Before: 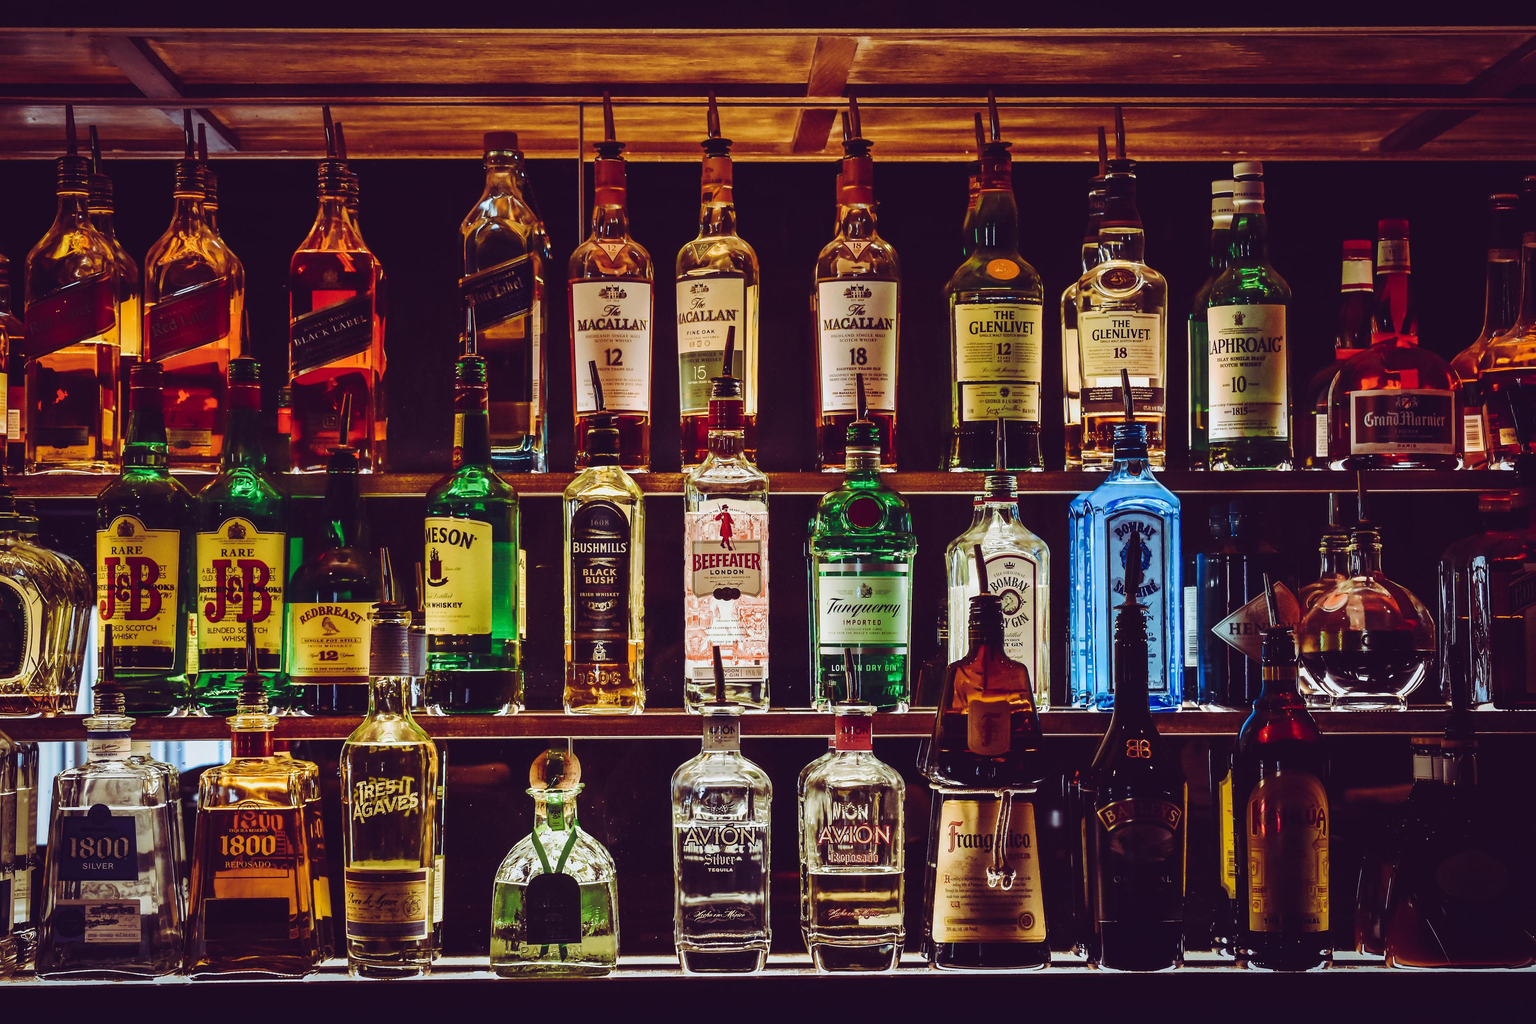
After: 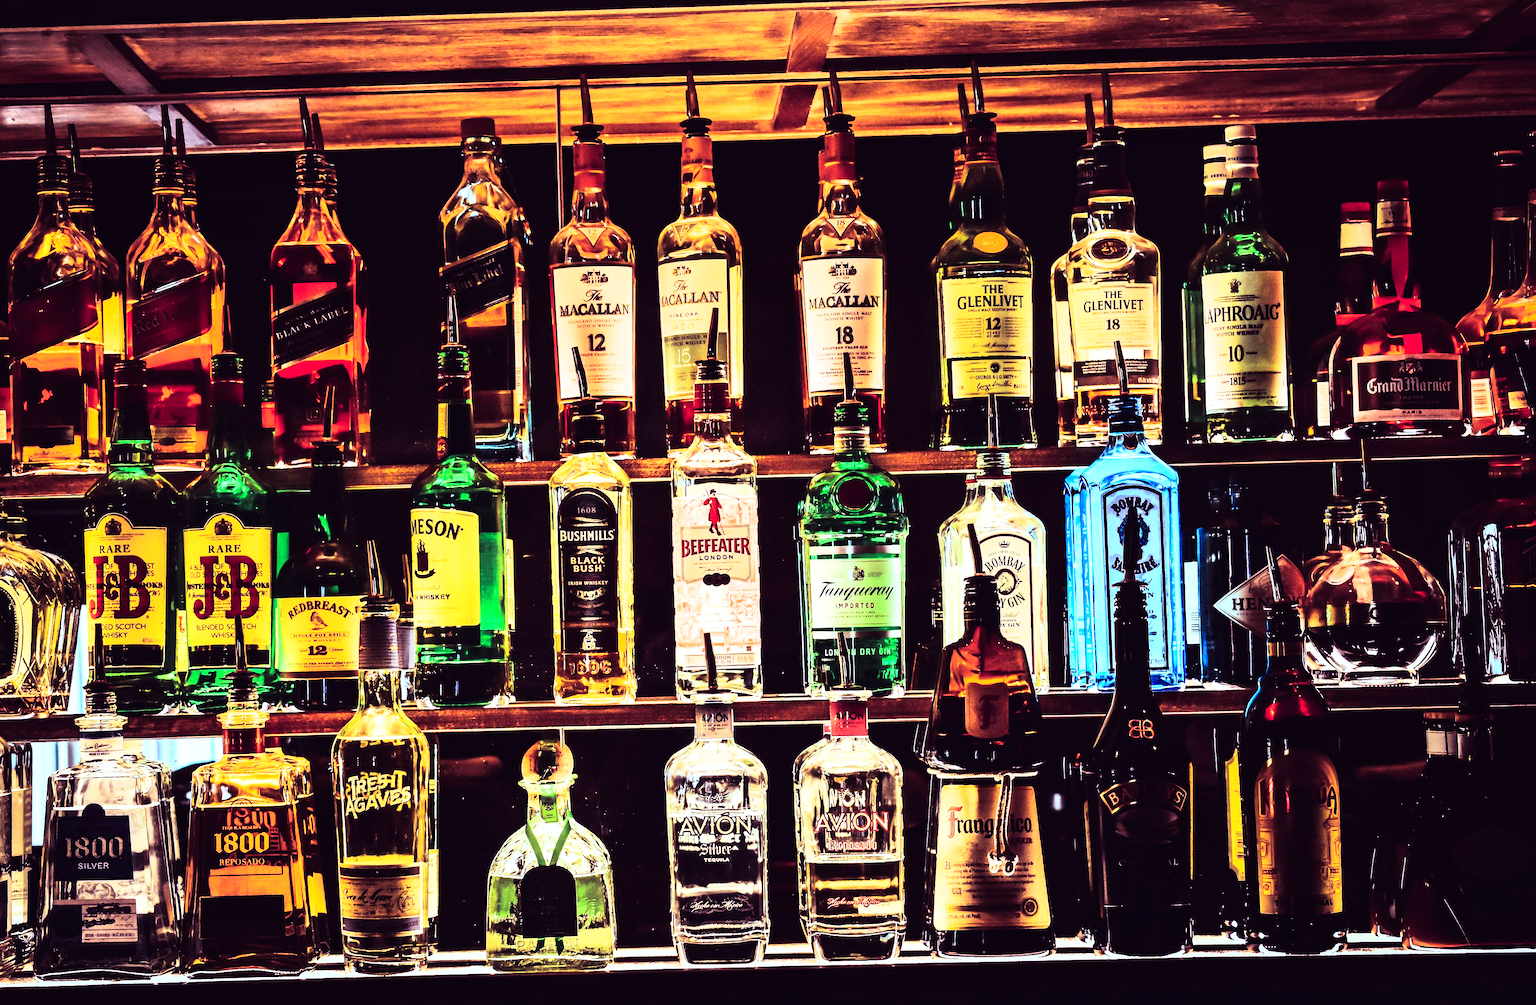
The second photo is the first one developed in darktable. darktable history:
rotate and perspective: rotation -1.32°, lens shift (horizontal) -0.031, crop left 0.015, crop right 0.985, crop top 0.047, crop bottom 0.982
rgb curve: curves: ch0 [(0, 0) (0.21, 0.15) (0.24, 0.21) (0.5, 0.75) (0.75, 0.96) (0.89, 0.99) (1, 1)]; ch1 [(0, 0.02) (0.21, 0.13) (0.25, 0.2) (0.5, 0.67) (0.75, 0.9) (0.89, 0.97) (1, 1)]; ch2 [(0, 0.02) (0.21, 0.13) (0.25, 0.2) (0.5, 0.67) (0.75, 0.9) (0.89, 0.97) (1, 1)], compensate middle gray true
exposure: black level correction 0.001, exposure 0.5 EV, compensate exposure bias true, compensate highlight preservation false
